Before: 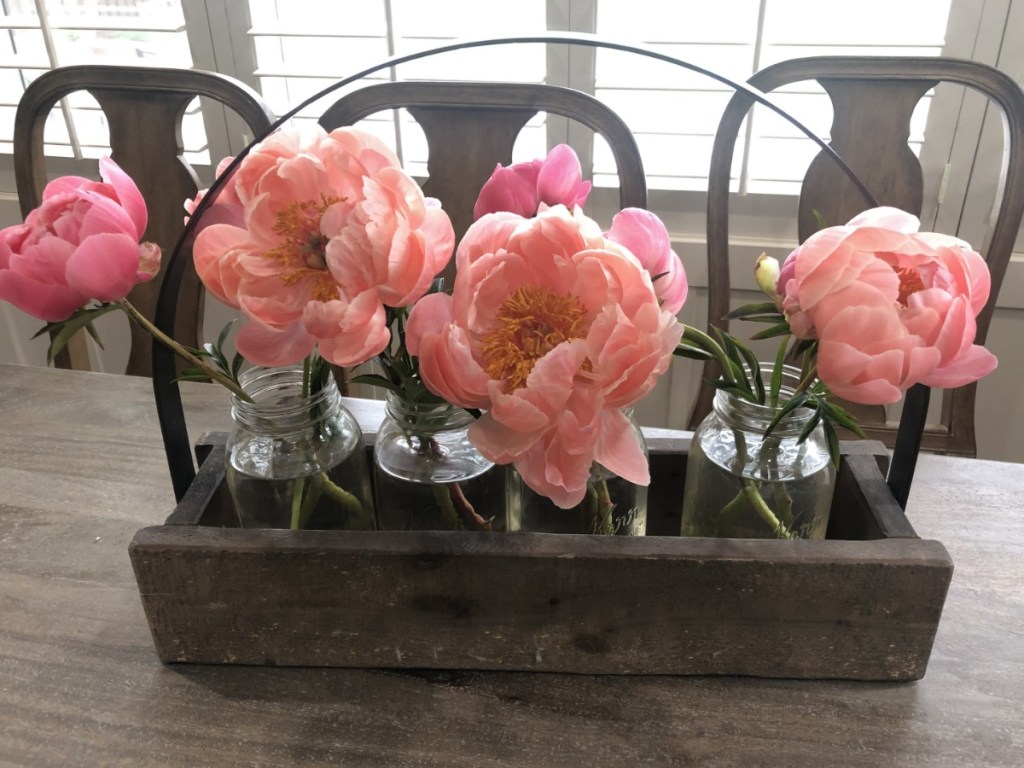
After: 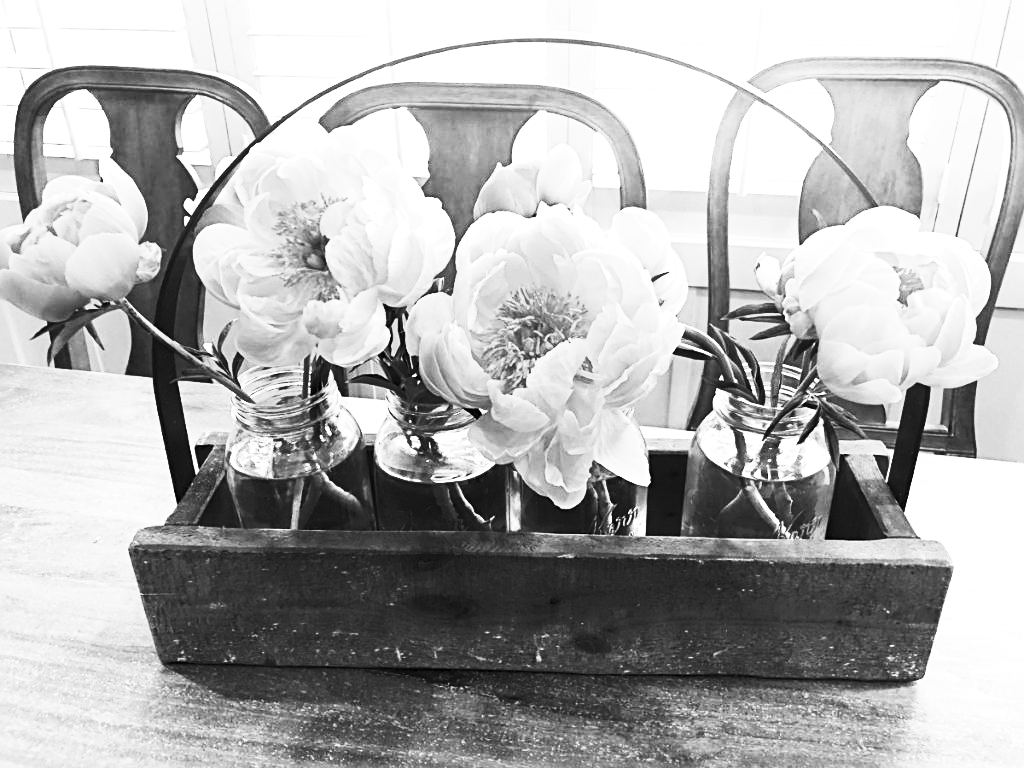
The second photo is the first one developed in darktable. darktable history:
sharpen: radius 2.767
contrast brightness saturation: contrast 0.62, brightness 0.34, saturation 0.14
color balance: mode lift, gamma, gain (sRGB)
monochrome: on, module defaults
exposure: exposure 0.935 EV, compensate highlight preservation false
